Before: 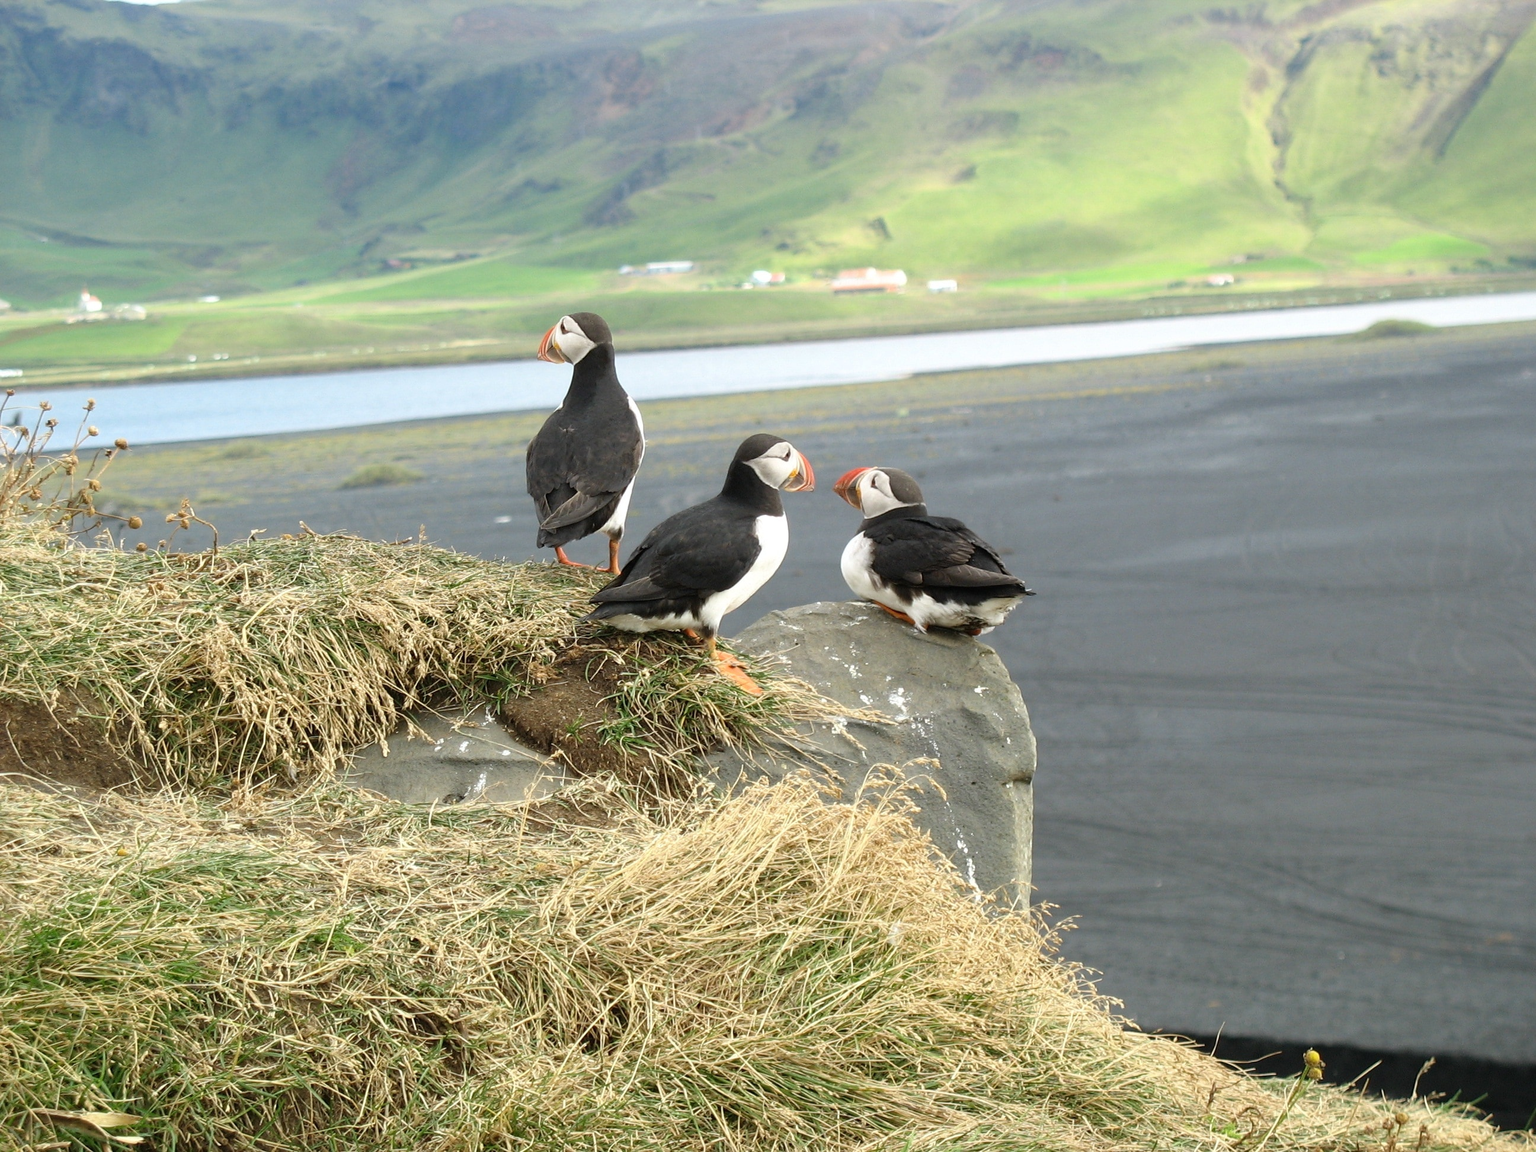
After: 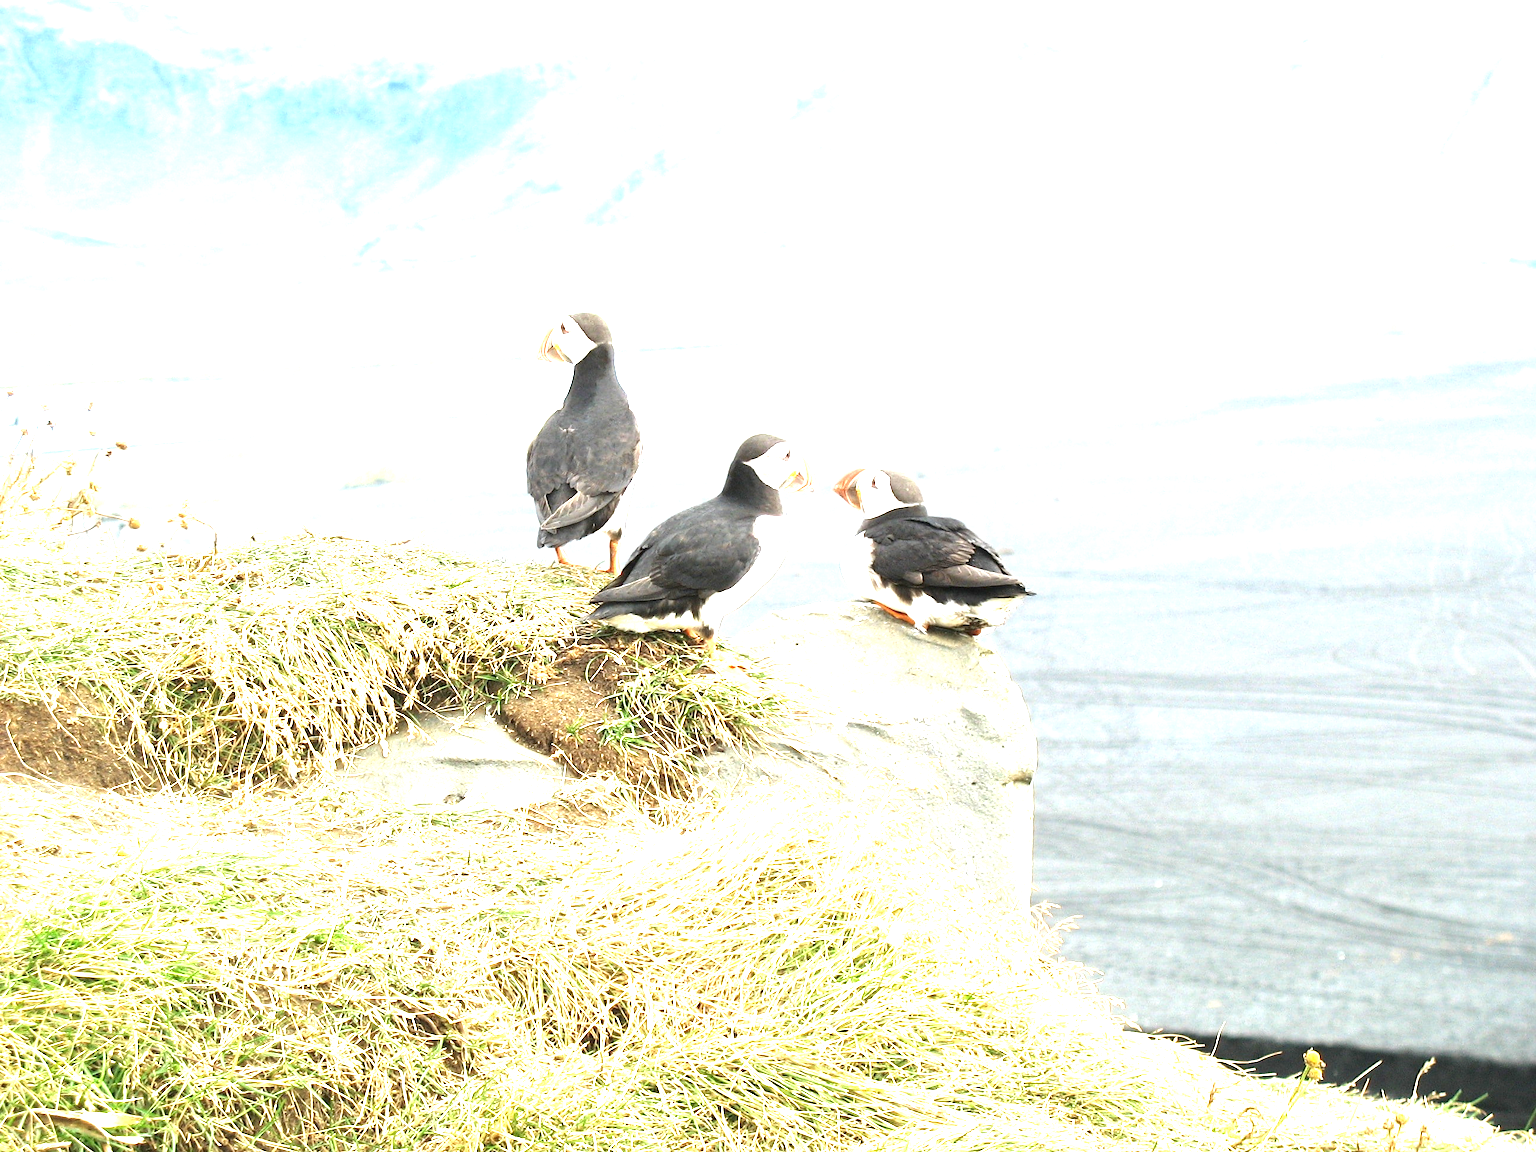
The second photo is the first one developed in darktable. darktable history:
exposure: exposure 2.263 EV, compensate highlight preservation false
local contrast: mode bilateral grid, contrast 10, coarseness 25, detail 115%, midtone range 0.2
